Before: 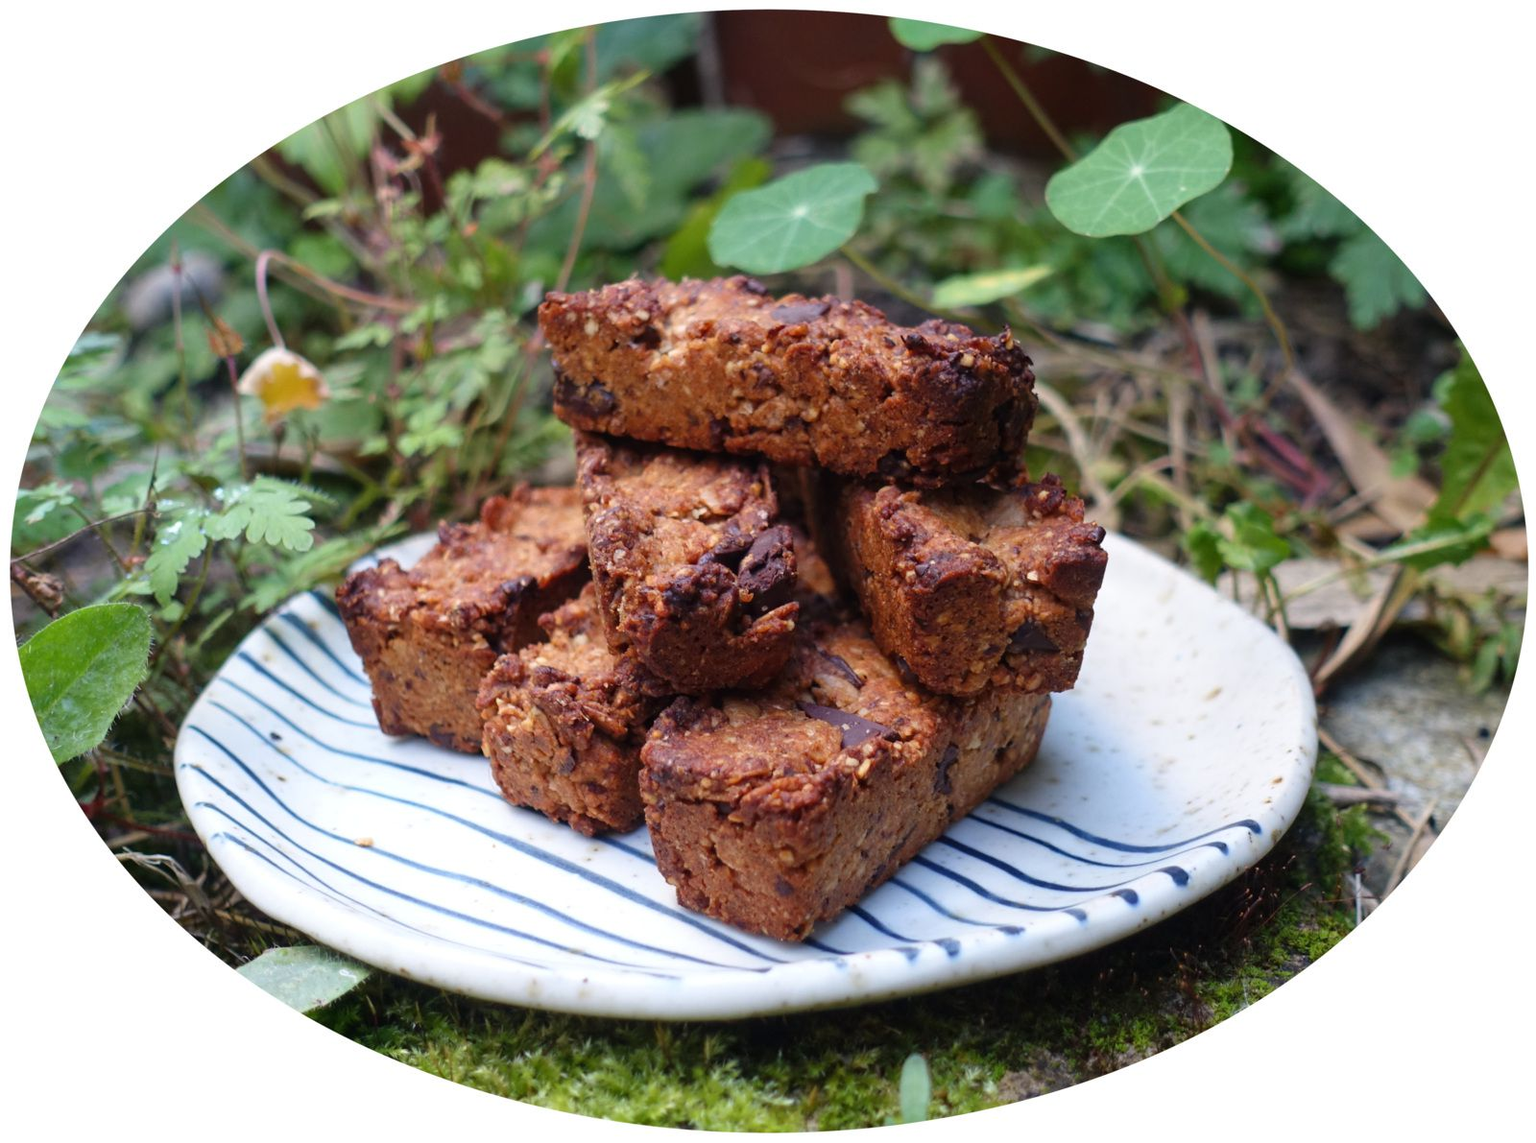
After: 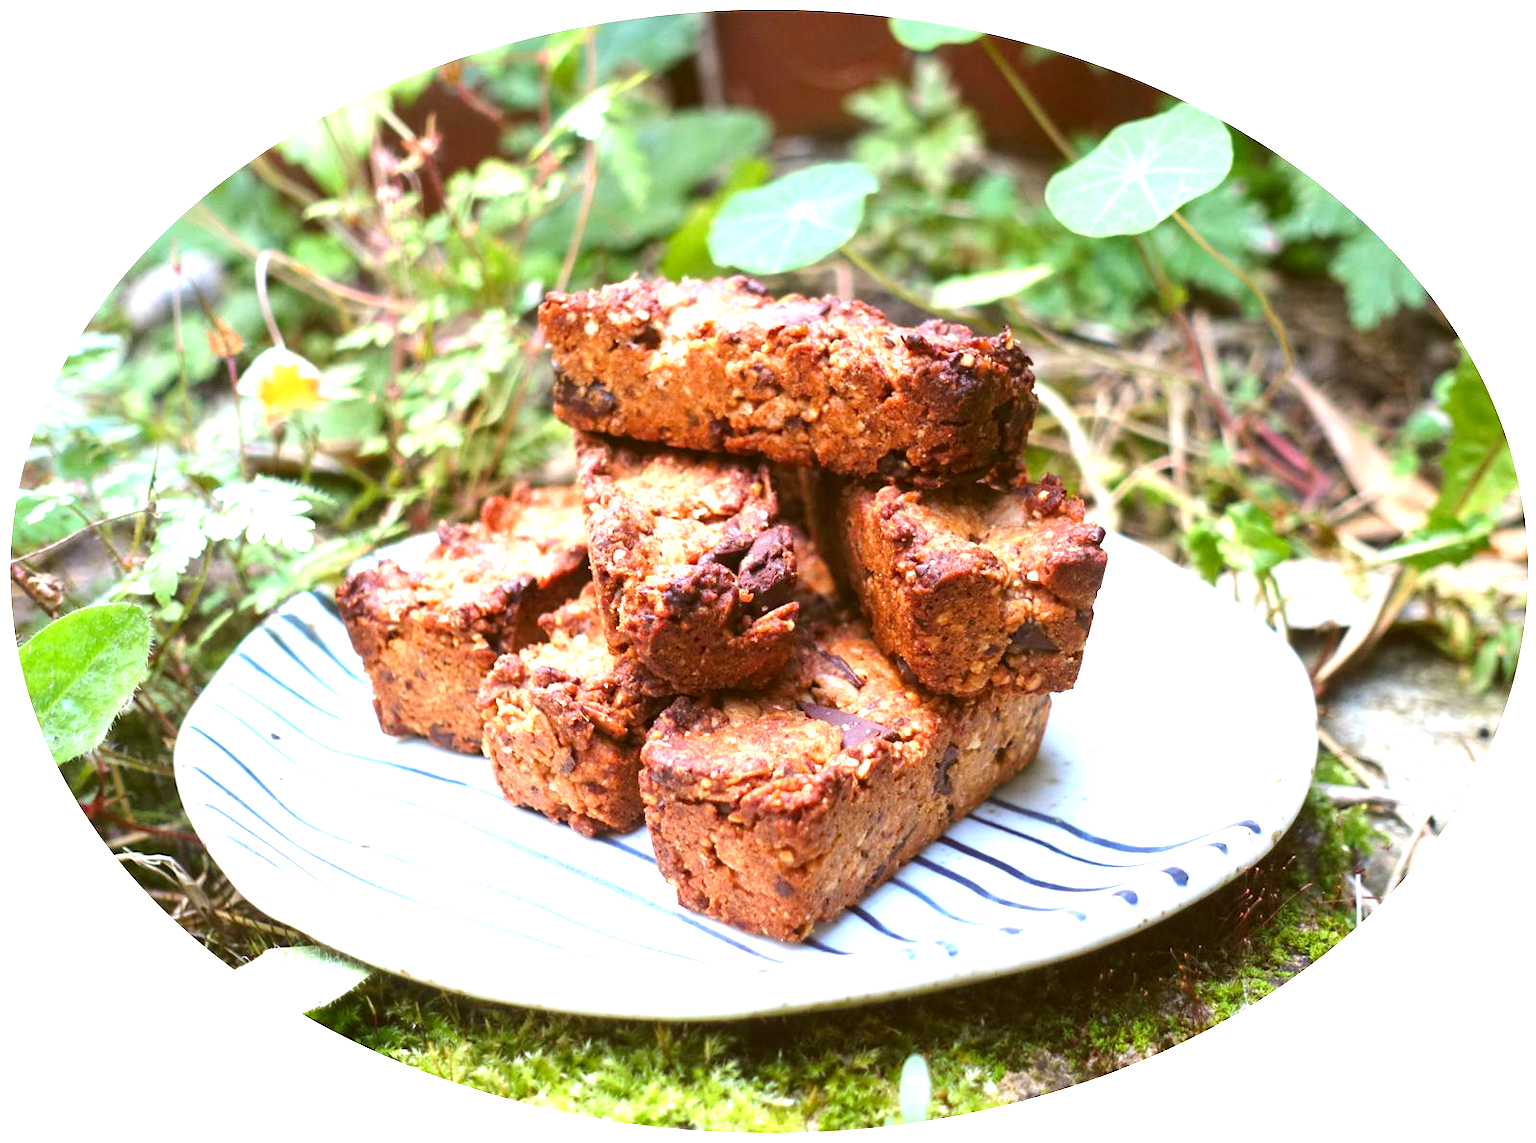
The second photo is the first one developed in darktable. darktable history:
exposure: black level correction 0, exposure 1.741 EV, compensate highlight preservation false
color correction: highlights a* -0.341, highlights b* 0.169, shadows a* 4.3, shadows b* 20.41
